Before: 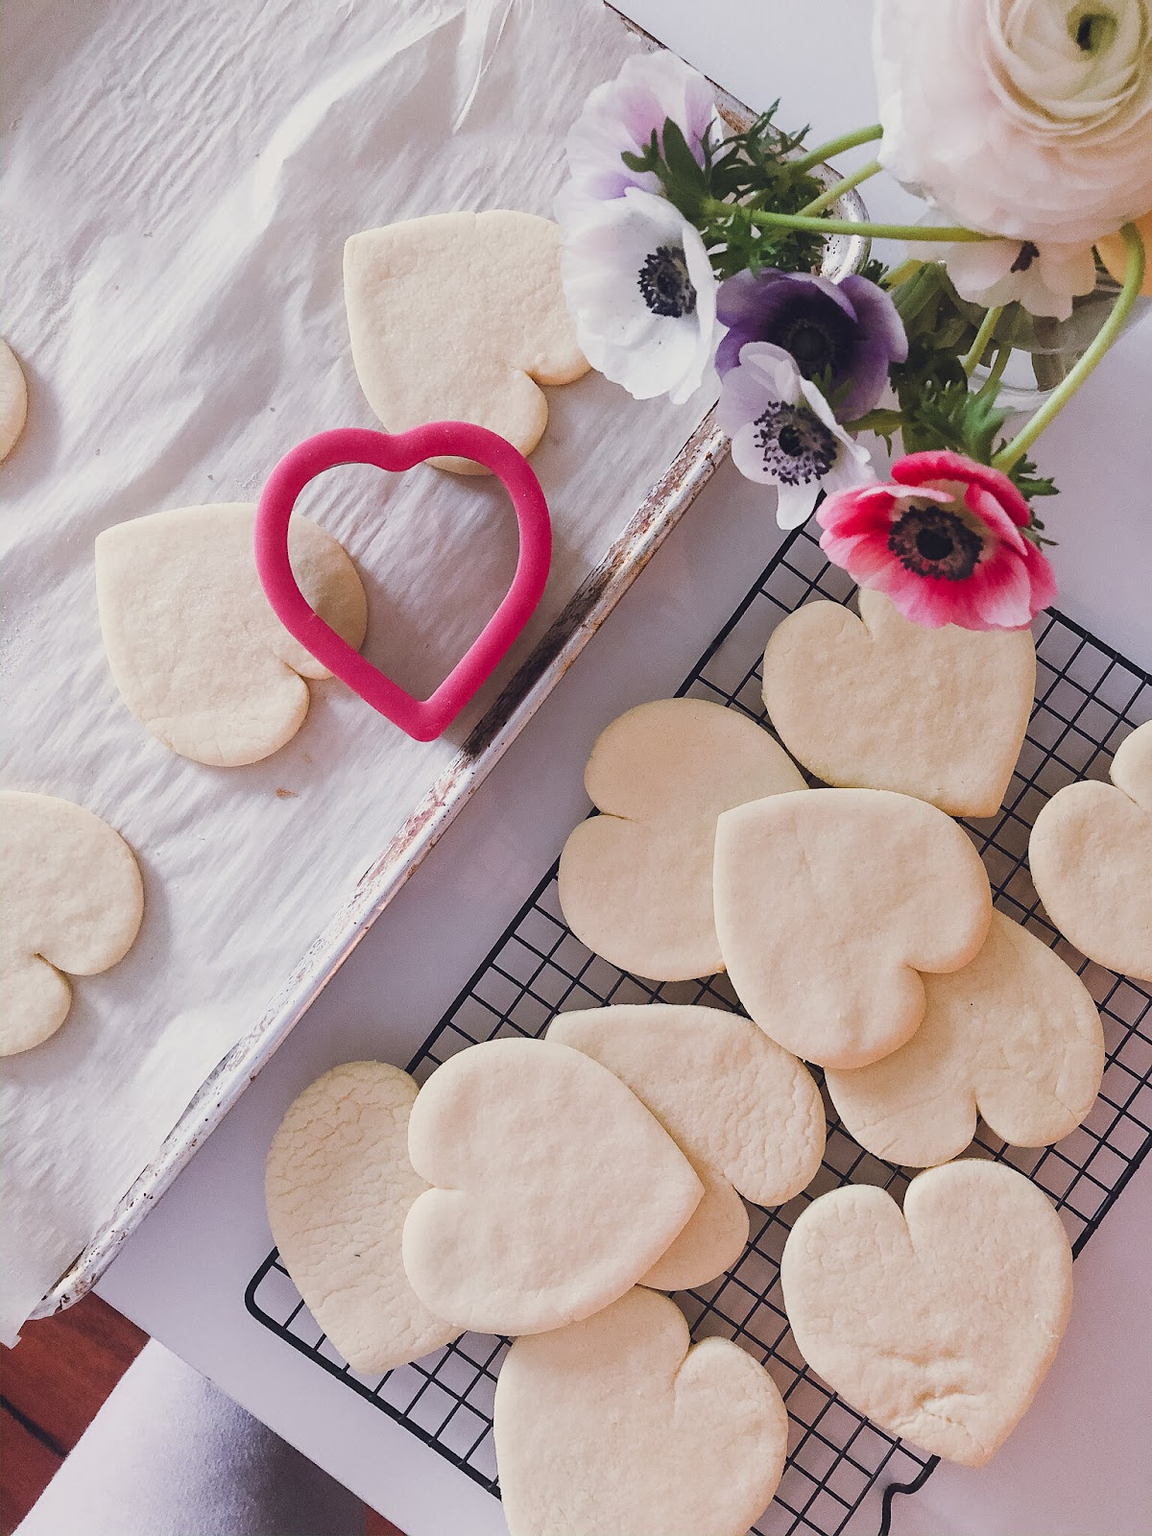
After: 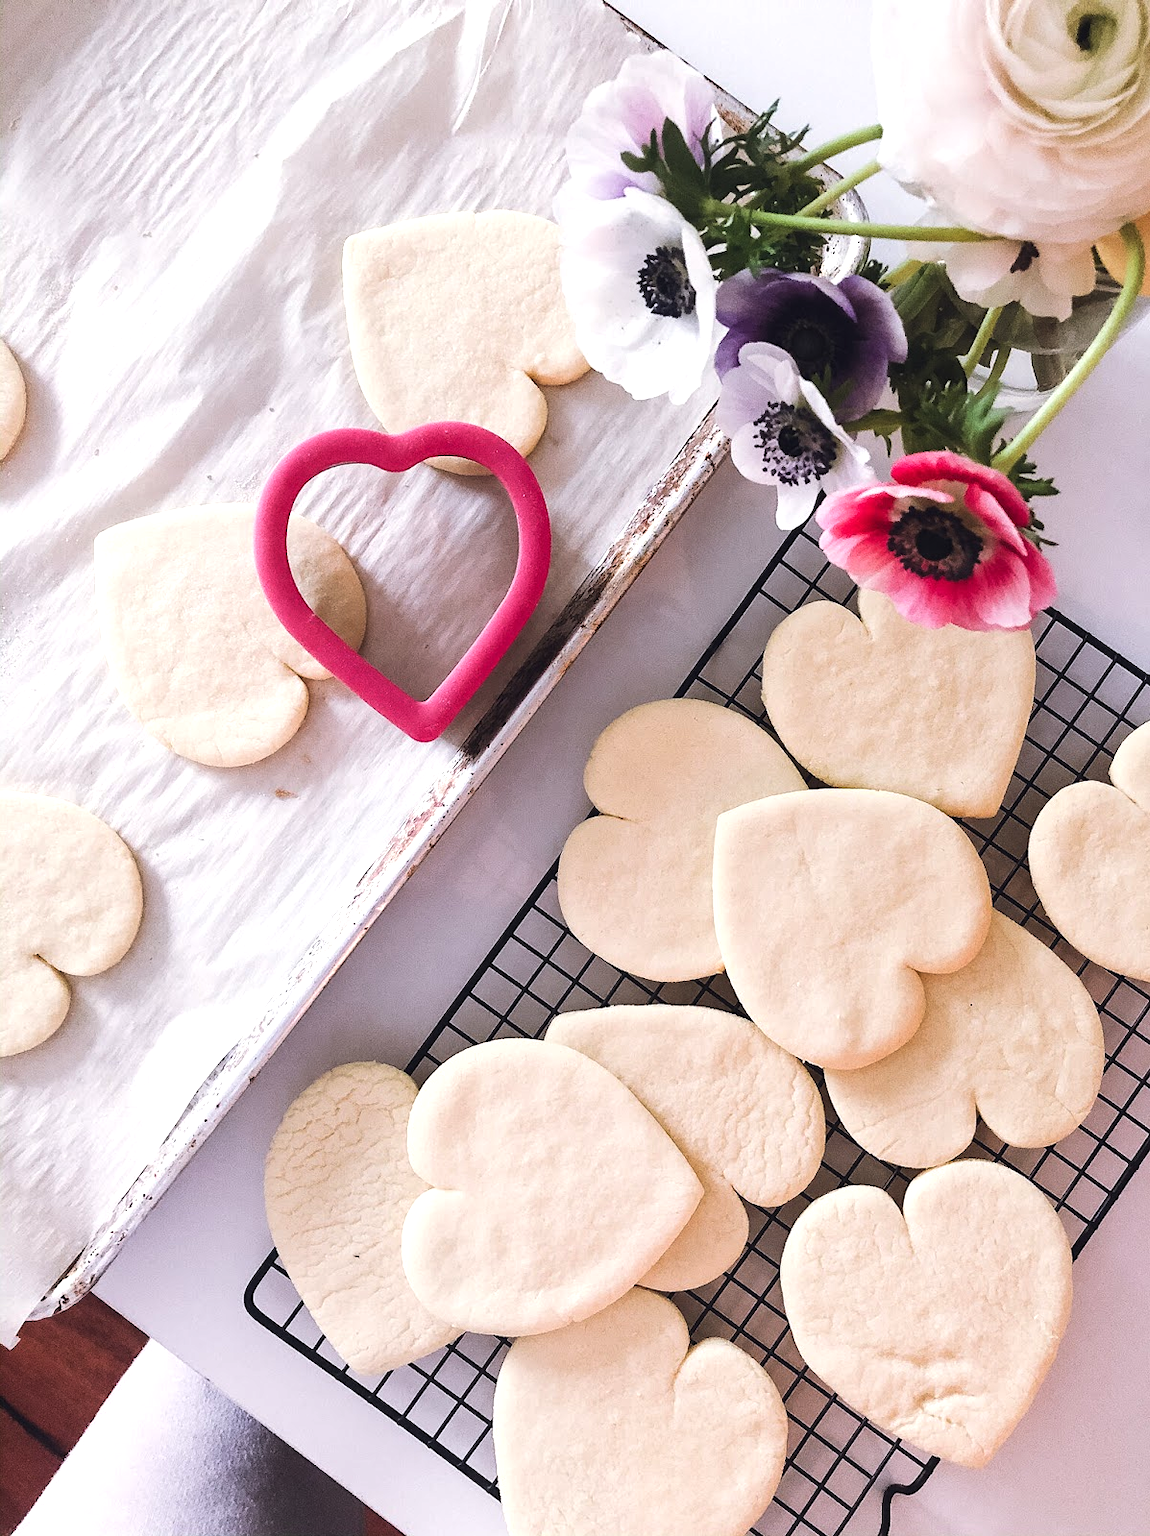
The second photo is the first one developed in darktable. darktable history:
crop and rotate: left 0.126%
tone equalizer: -8 EV -0.75 EV, -7 EV -0.7 EV, -6 EV -0.6 EV, -5 EV -0.4 EV, -3 EV 0.4 EV, -2 EV 0.6 EV, -1 EV 0.7 EV, +0 EV 0.75 EV, edges refinement/feathering 500, mask exposure compensation -1.57 EV, preserve details no
